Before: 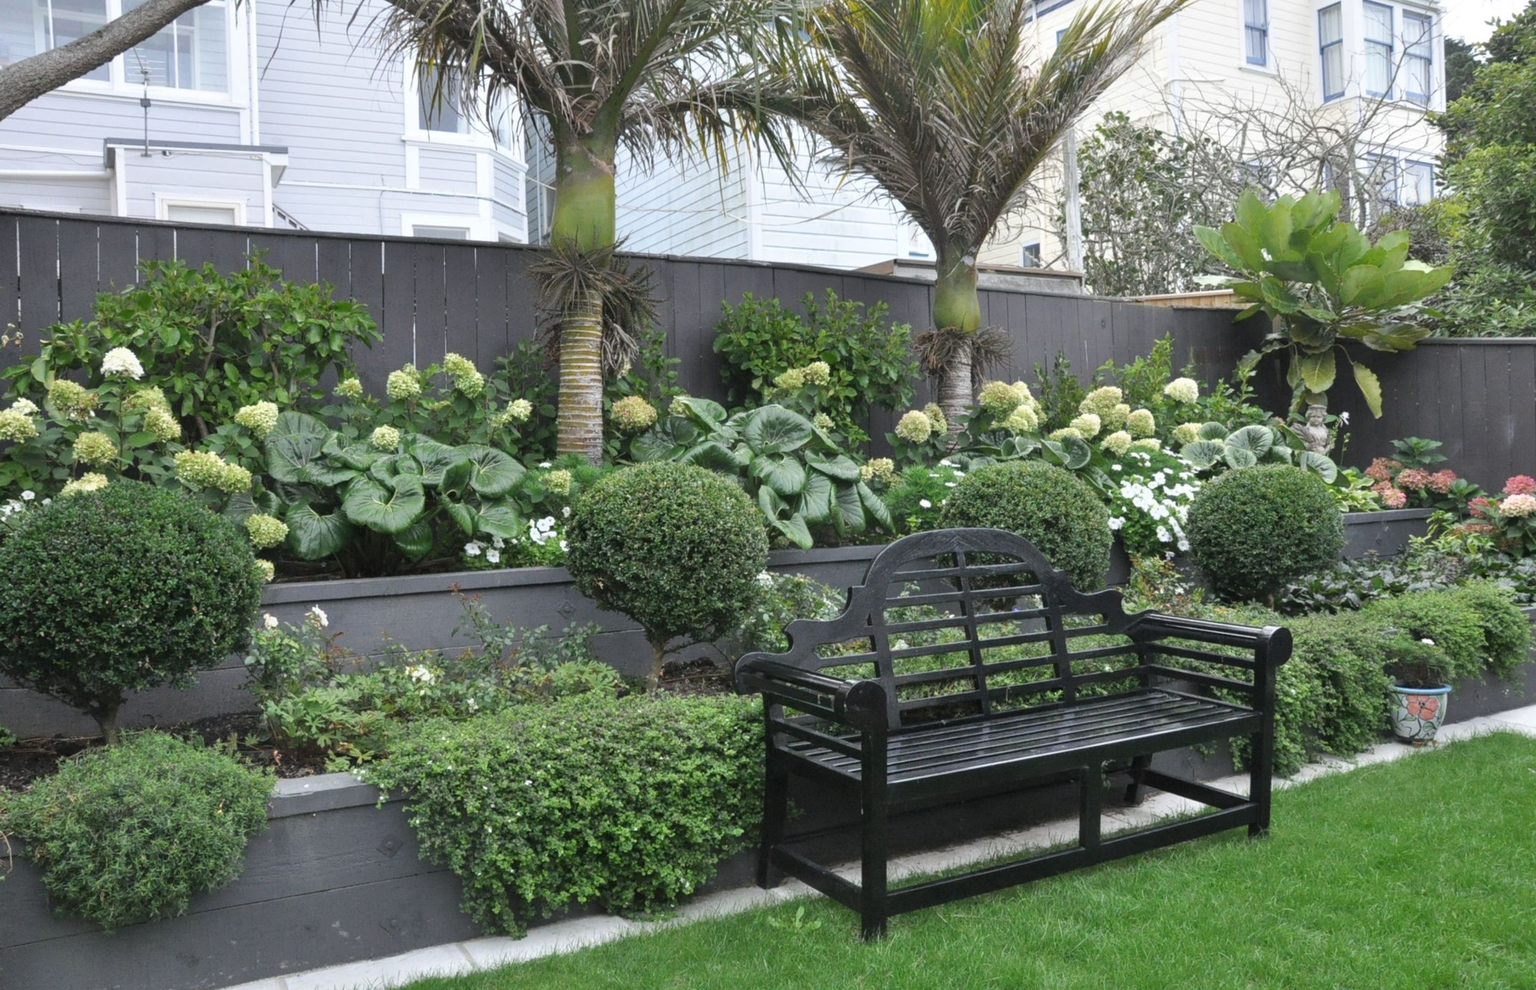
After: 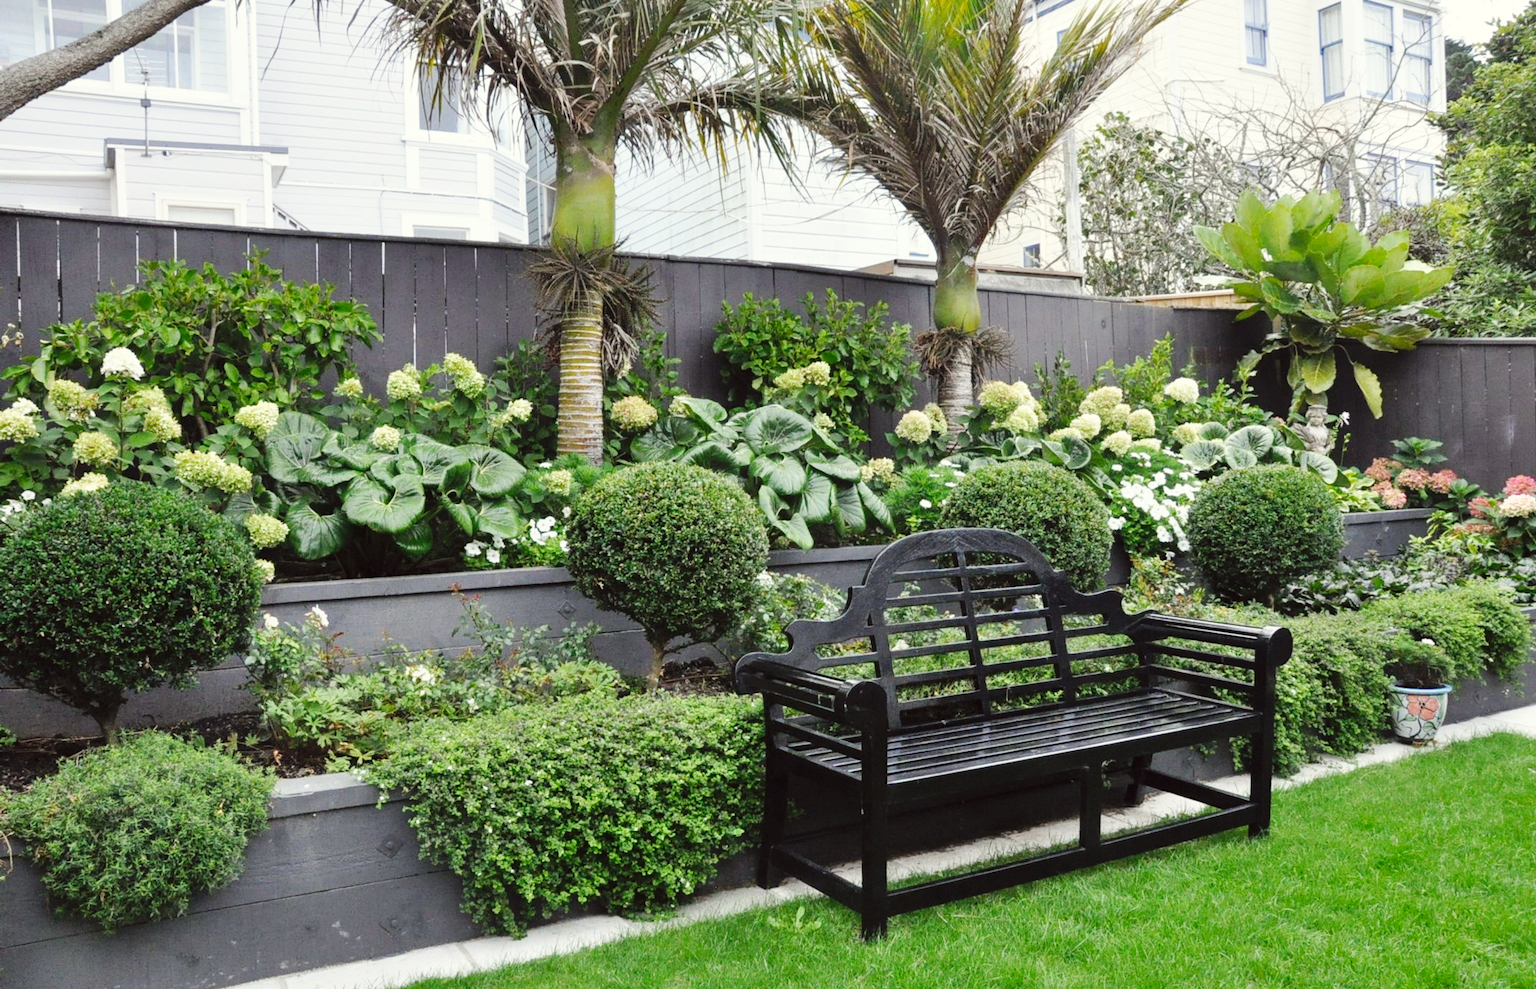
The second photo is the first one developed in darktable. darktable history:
base curve: curves: ch0 [(0, 0) (0.036, 0.025) (0.121, 0.166) (0.206, 0.329) (0.605, 0.79) (1, 1)], preserve colors none
color correction: highlights a* -1.11, highlights b* 4.46, shadows a* 3.66
